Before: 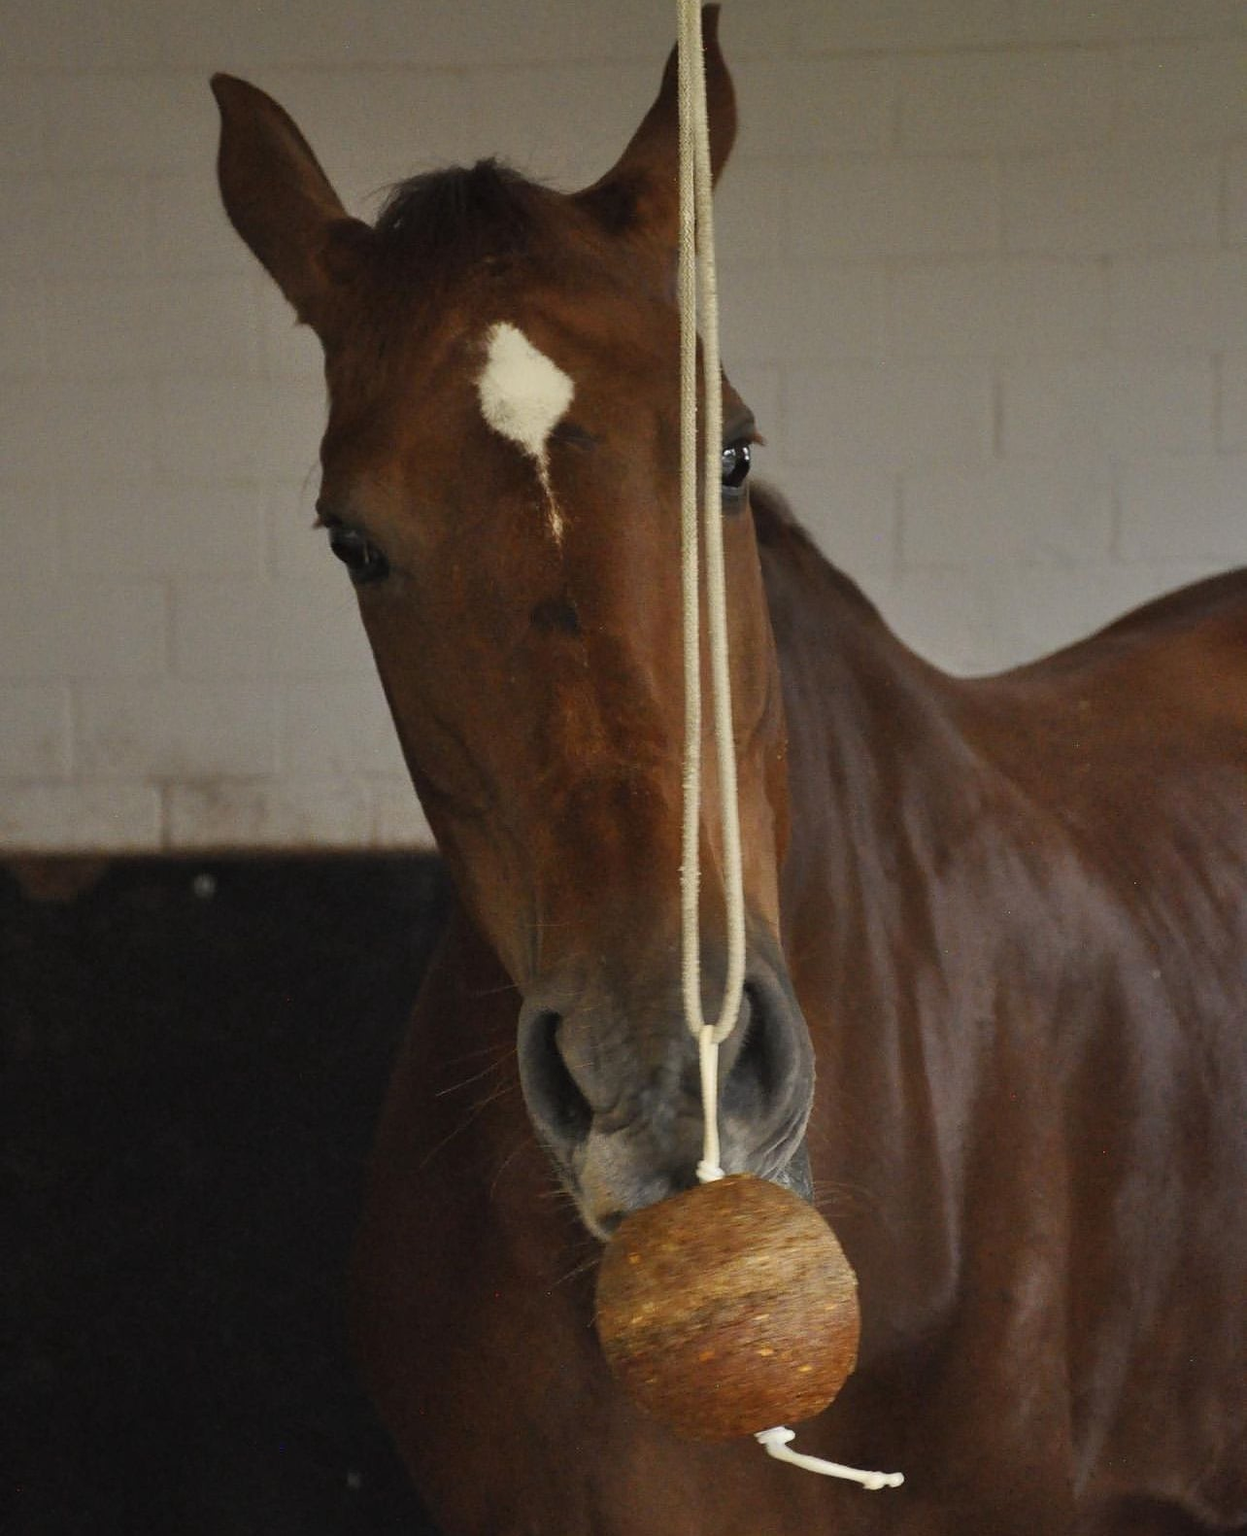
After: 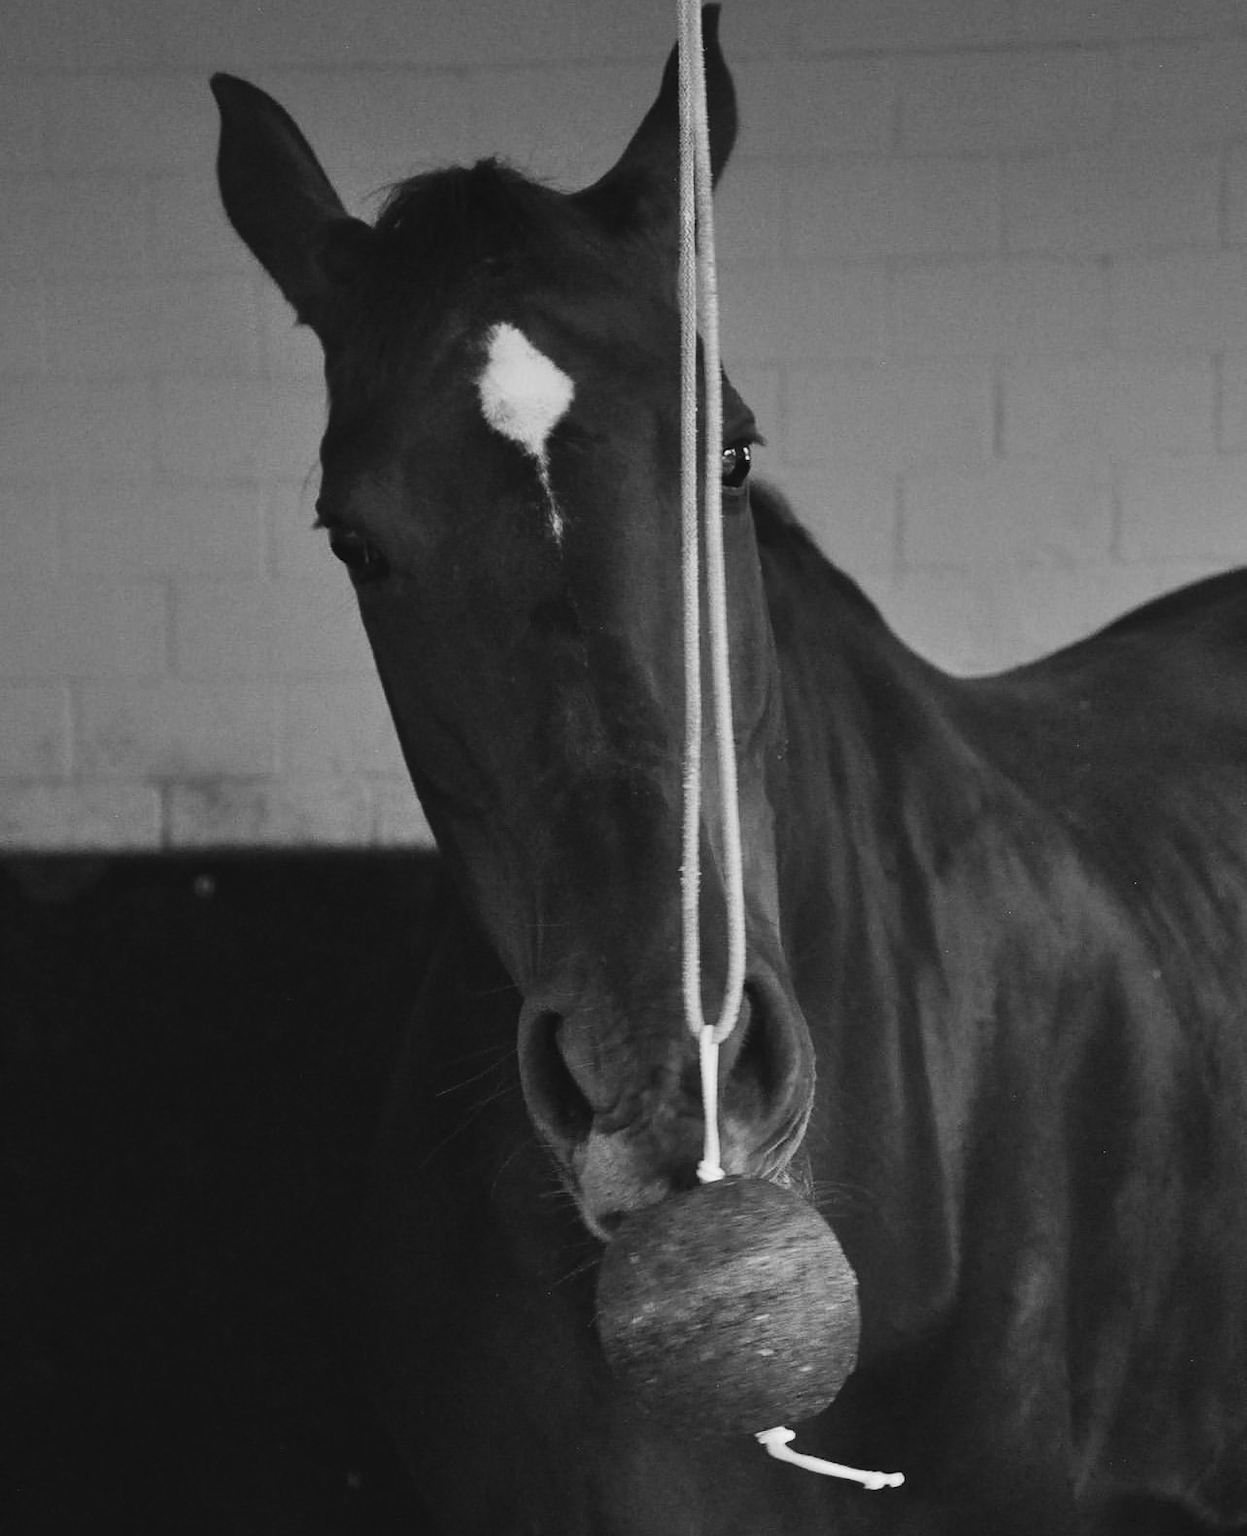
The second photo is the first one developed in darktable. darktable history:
tone curve: curves: ch0 [(0, 0.032) (0.181, 0.156) (0.751, 0.829) (1, 1)], color space Lab, linked channels, preserve colors none
color calibration "t3mujinpack channel mixer": output gray [0.31, 0.36, 0.33, 0], gray › normalize channels true, illuminant same as pipeline (D50), adaptation XYZ, x 0.346, y 0.359, gamut compression 0
